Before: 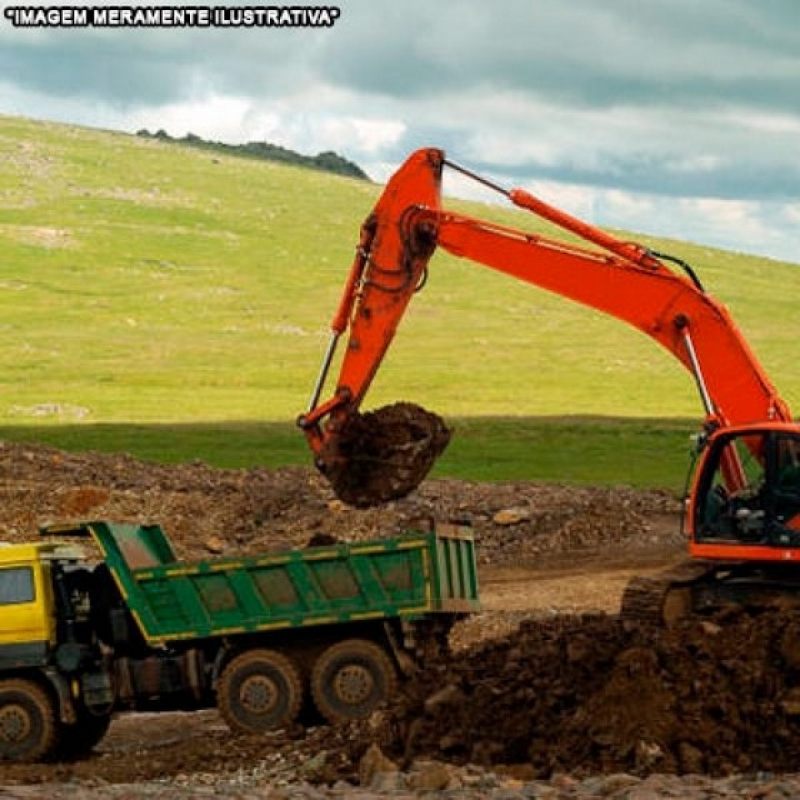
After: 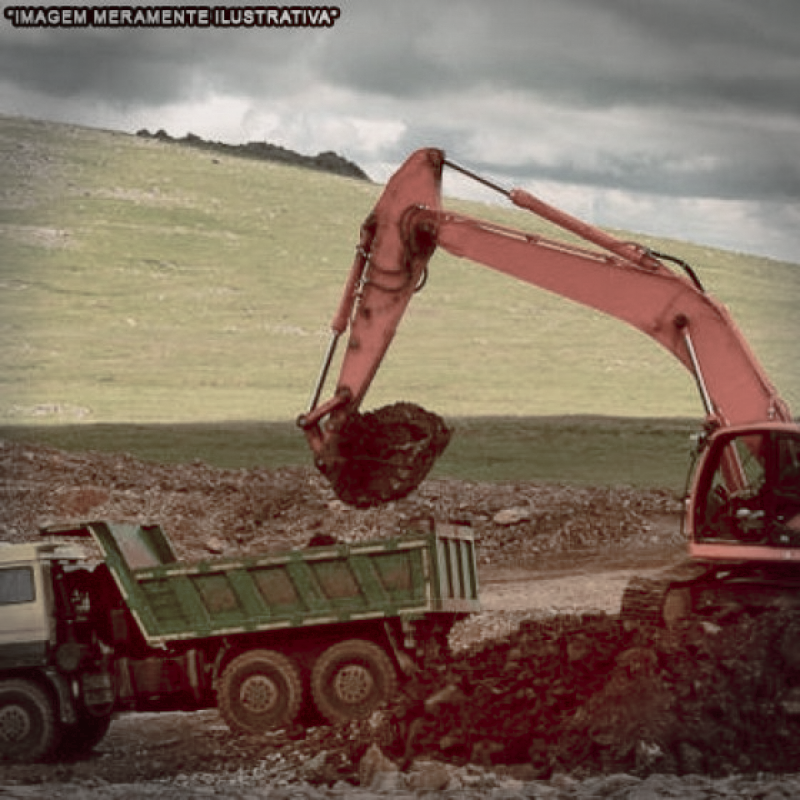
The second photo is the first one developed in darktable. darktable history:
shadows and highlights: low approximation 0.01, soften with gaussian
color balance rgb: shadows lift › luminance 1%, shadows lift › chroma 0.2%, shadows lift › hue 20°, power › luminance 1%, power › chroma 0.4%, power › hue 34°, highlights gain › luminance 0.8%, highlights gain › chroma 0.4%, highlights gain › hue 44°, global offset › chroma 0.4%, global offset › hue 34°, white fulcrum 0.08 EV, linear chroma grading › shadows -7%, linear chroma grading › highlights -7%, linear chroma grading › global chroma -10%, linear chroma grading › mid-tones -8%, perceptual saturation grading › global saturation -28%, perceptual saturation grading › highlights -20%, perceptual saturation grading › mid-tones -24%, perceptual saturation grading › shadows -24%, perceptual brilliance grading › global brilliance -1%, perceptual brilliance grading › highlights -1%, perceptual brilliance grading › mid-tones -1%, perceptual brilliance grading › shadows -1%, global vibrance -17%, contrast -6%
vignetting: fall-off start 88.03%, fall-off radius 24.9%
